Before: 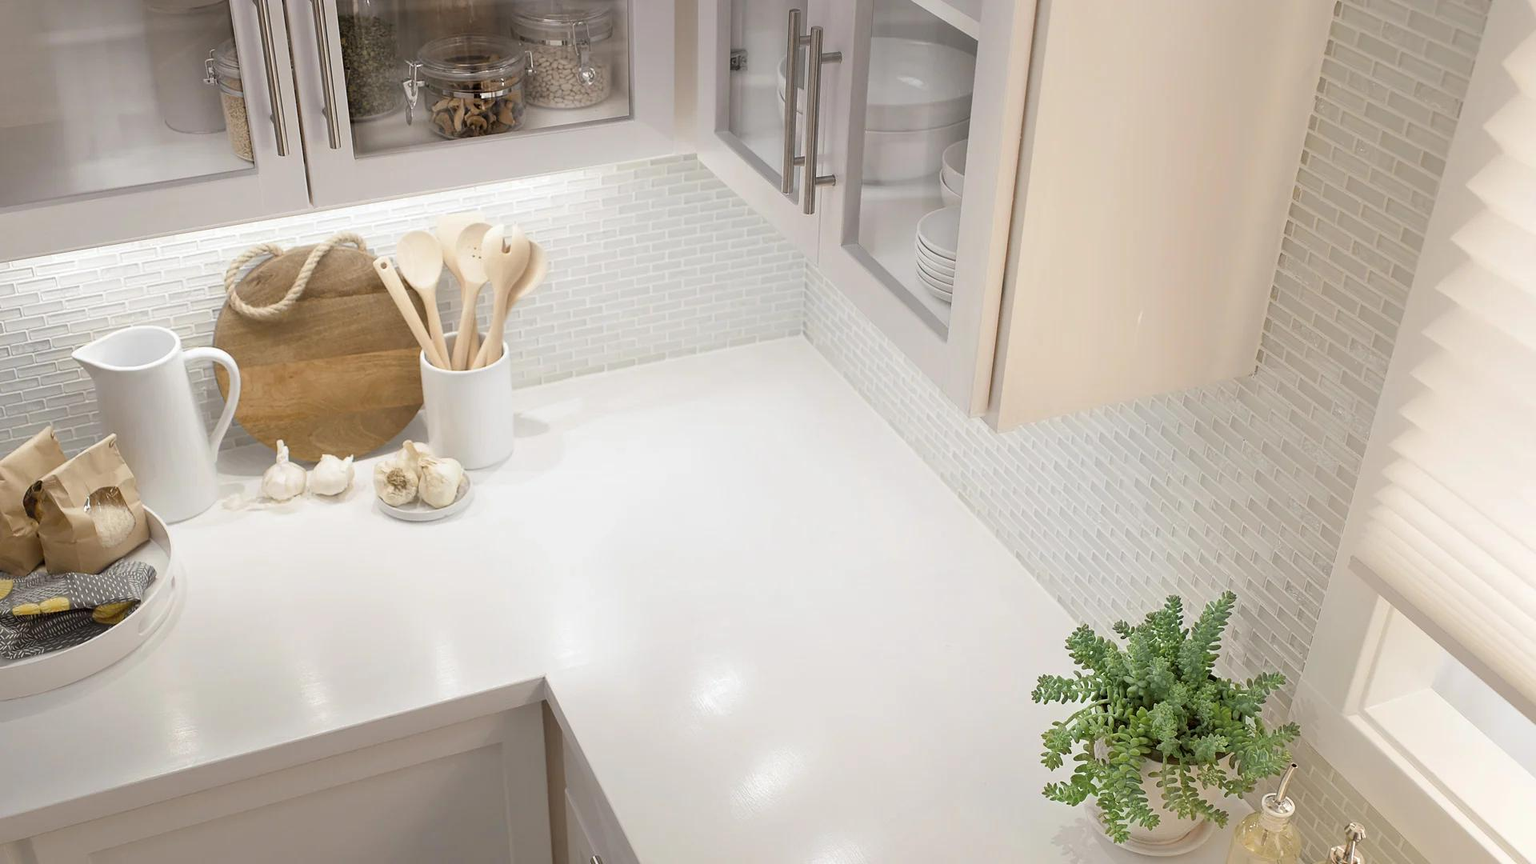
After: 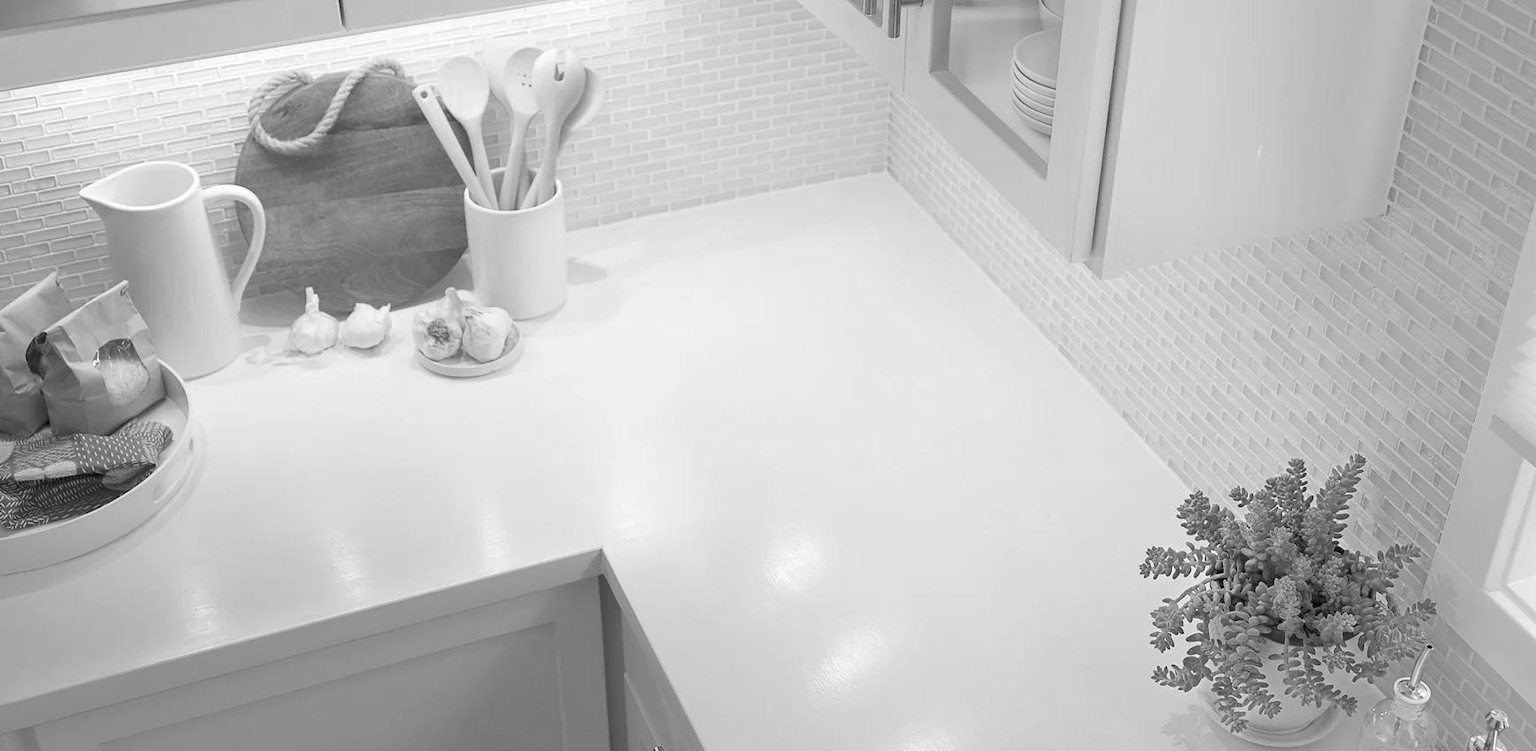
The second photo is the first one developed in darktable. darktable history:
crop: top 20.916%, right 9.437%, bottom 0.316%
rgb curve: curves: ch0 [(0, 0) (0.093, 0.159) (0.241, 0.265) (0.414, 0.42) (1, 1)], compensate middle gray true, preserve colors basic power
monochrome: on, module defaults
